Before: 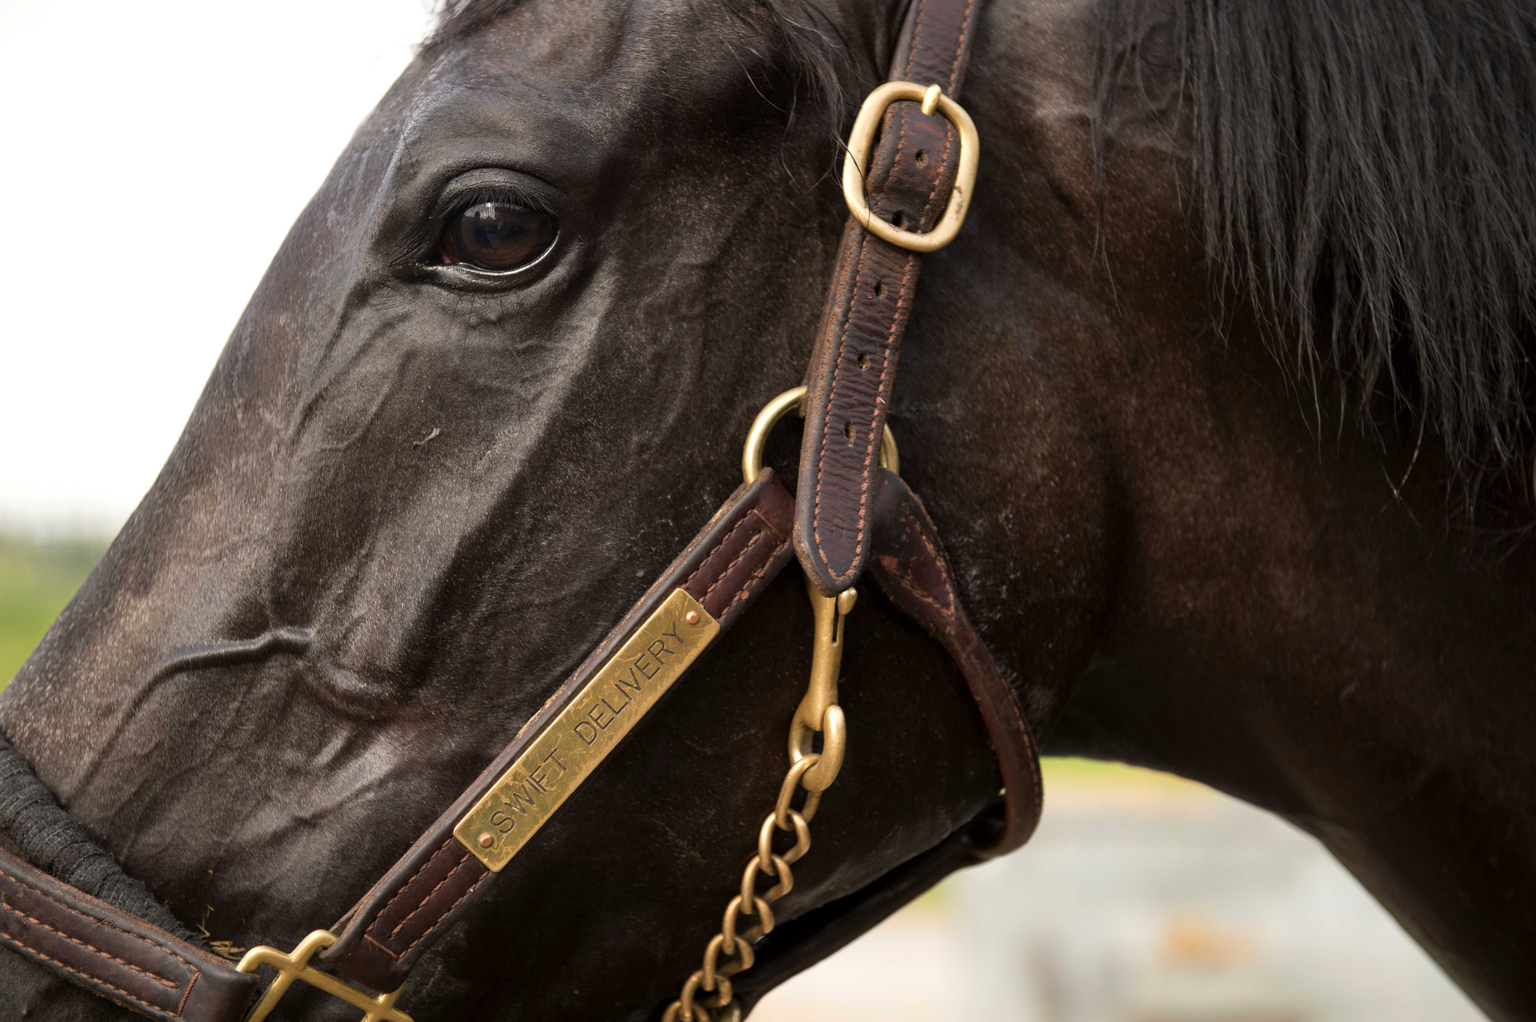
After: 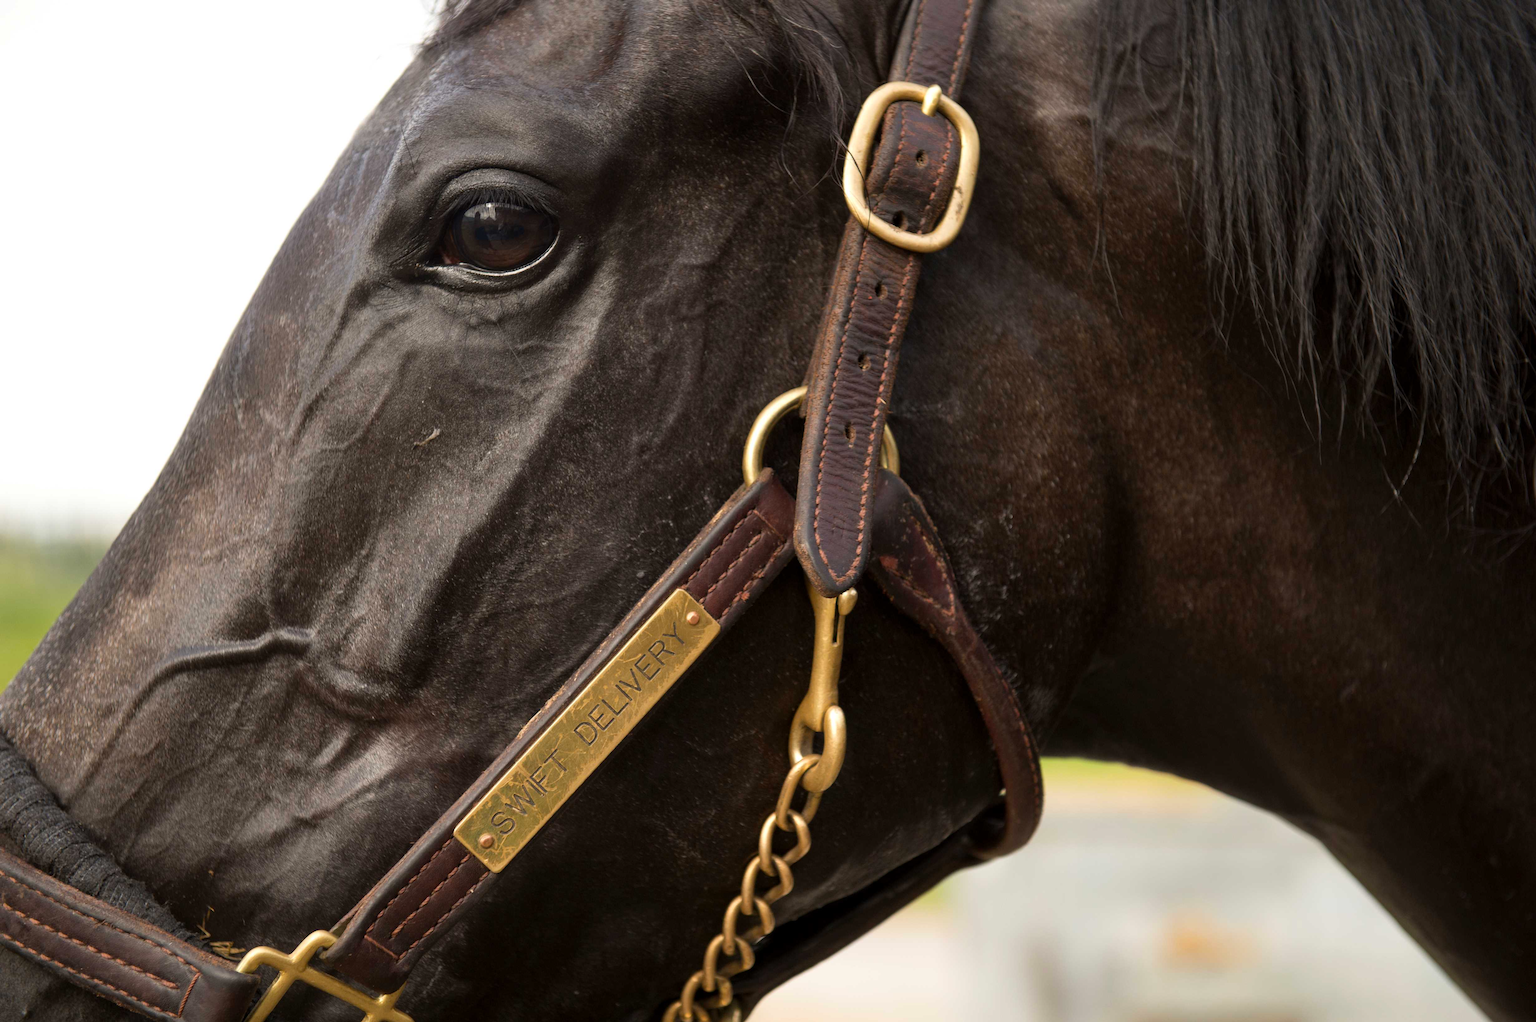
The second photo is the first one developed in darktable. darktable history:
color balance rgb: perceptual saturation grading › global saturation 9.966%
